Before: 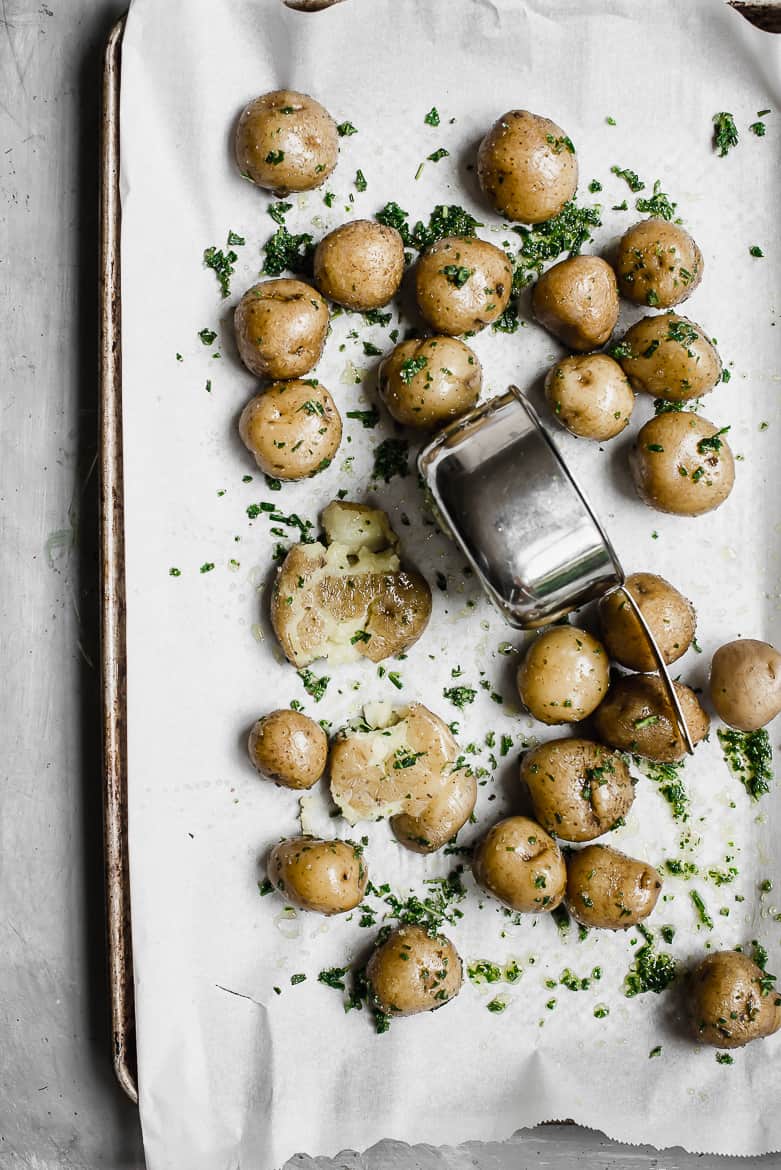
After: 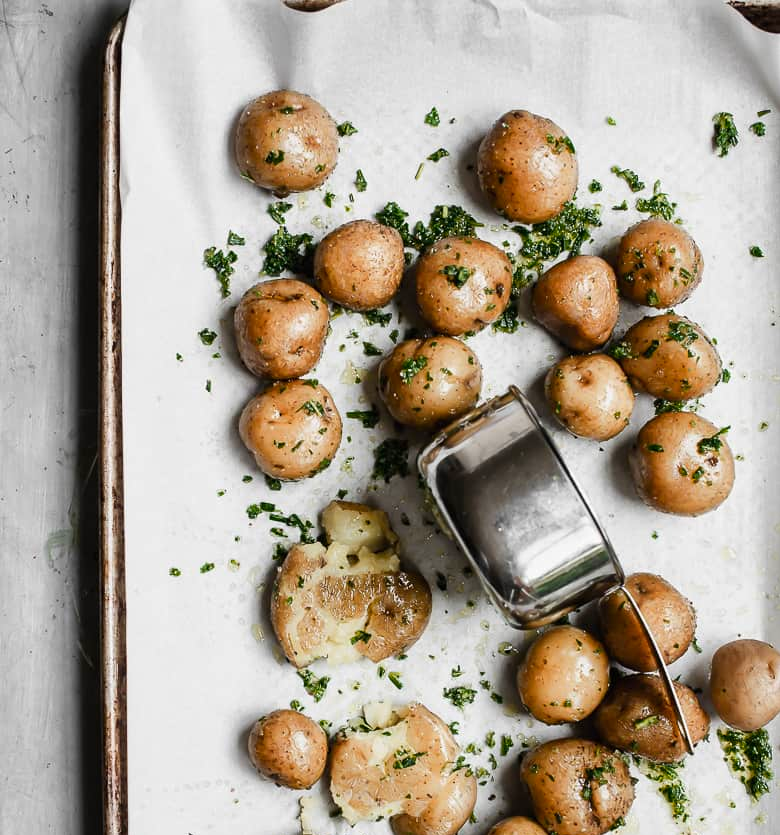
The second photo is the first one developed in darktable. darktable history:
color zones: curves: ch1 [(0.235, 0.558) (0.75, 0.5)]; ch2 [(0.25, 0.462) (0.749, 0.457)], mix 40.67%
crop: bottom 28.576%
